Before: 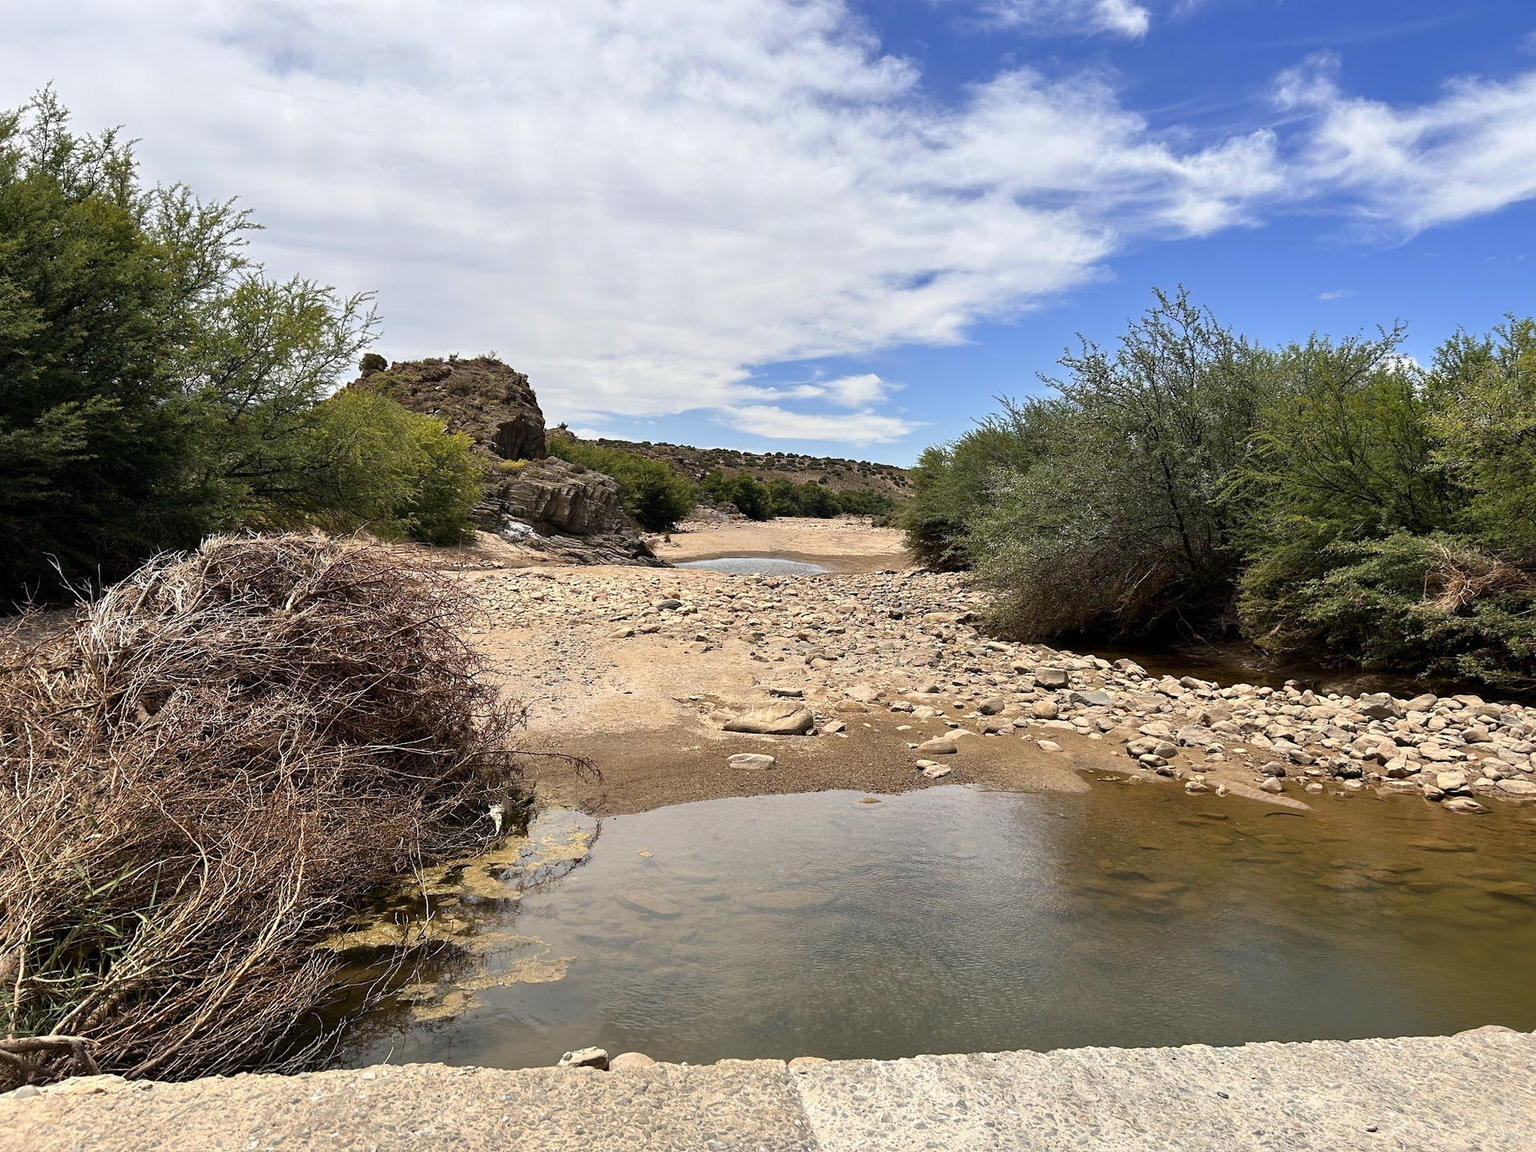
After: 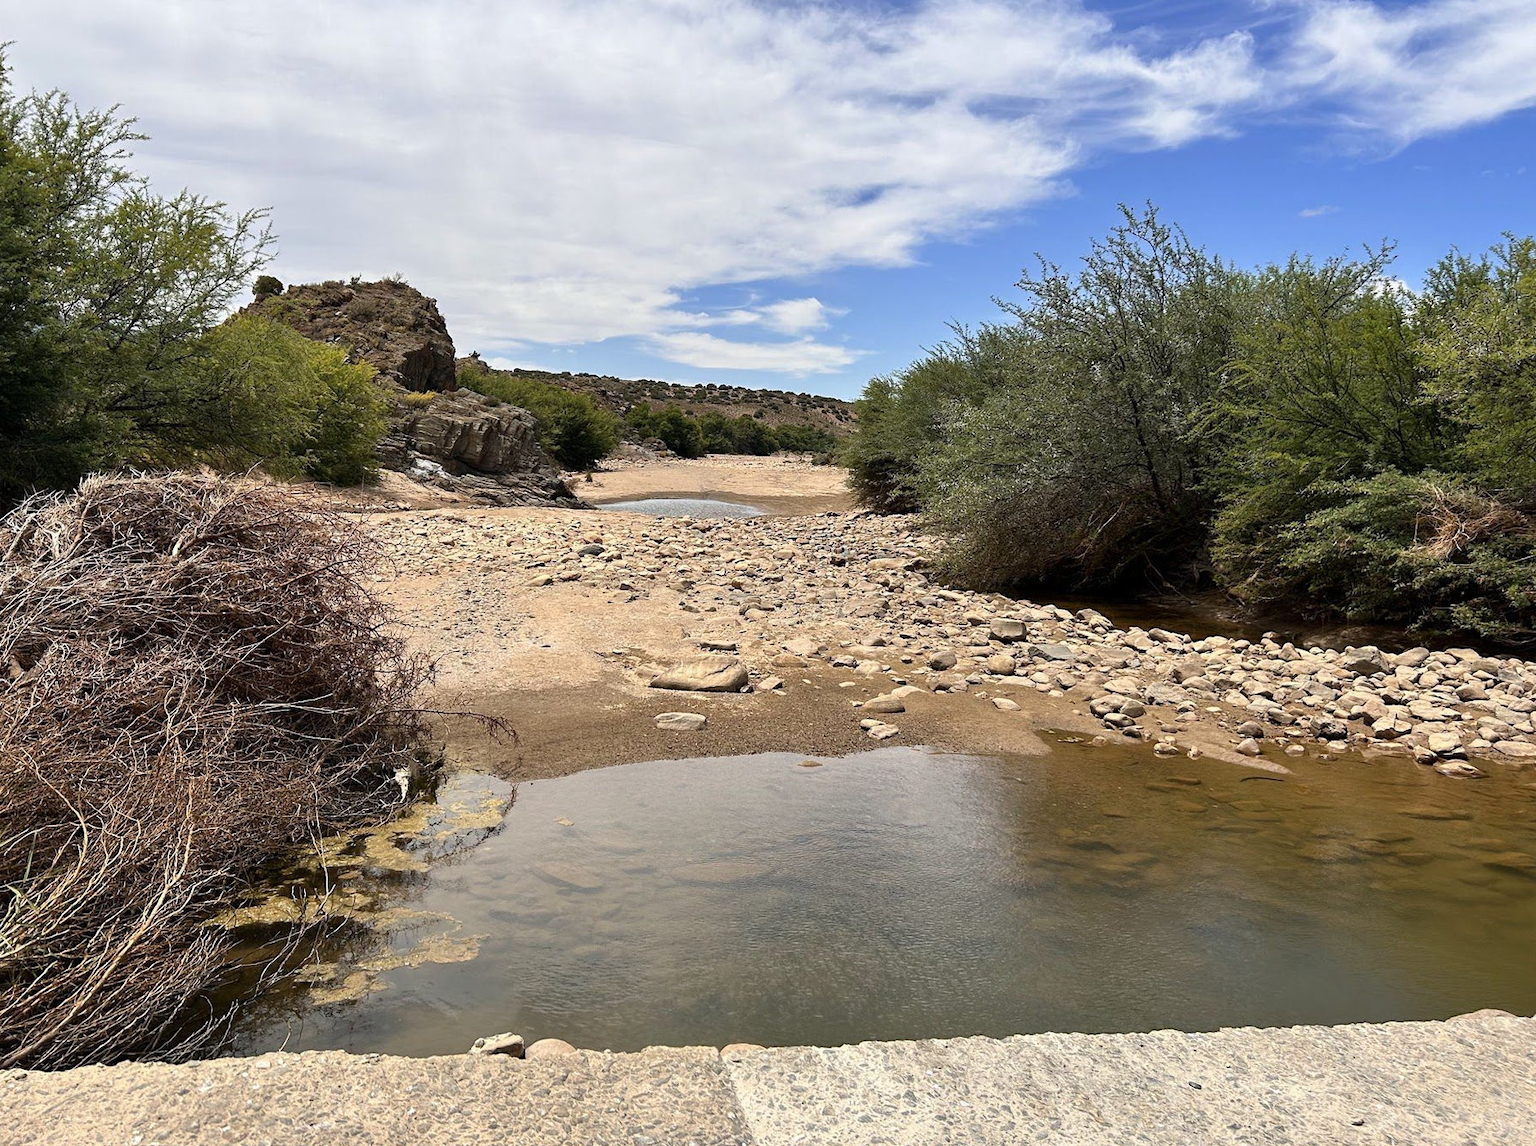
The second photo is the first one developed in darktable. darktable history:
crop and rotate: left 8.369%, top 8.789%
